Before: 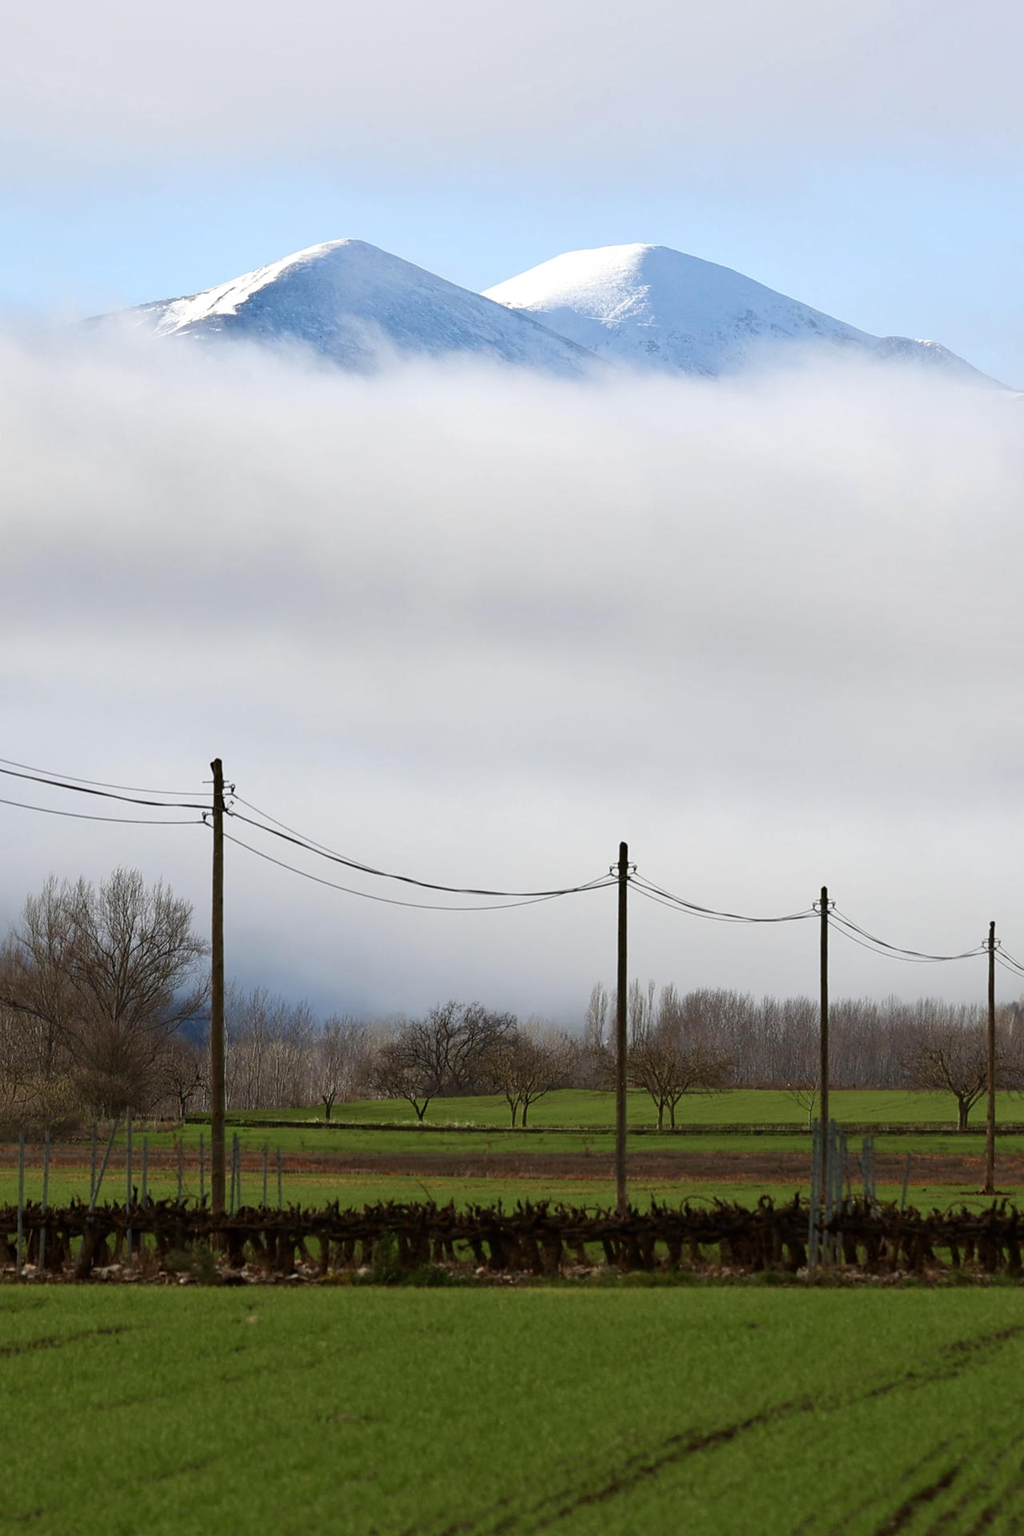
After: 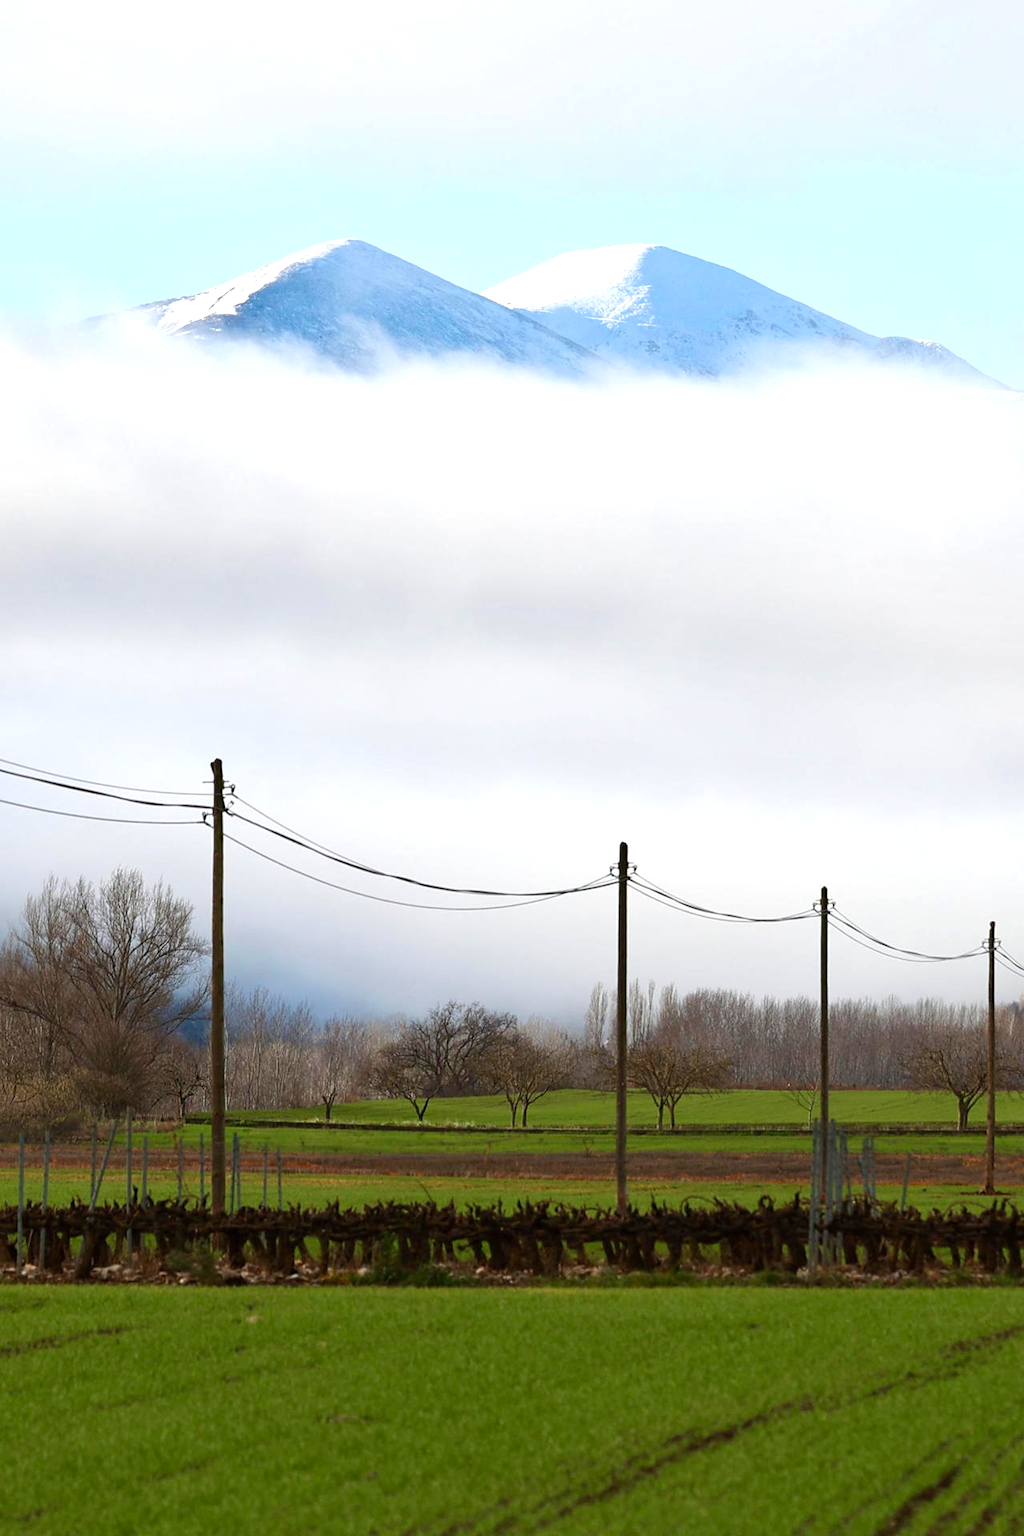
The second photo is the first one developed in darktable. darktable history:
exposure: black level correction 0, exposure 0.499 EV, compensate exposure bias true
